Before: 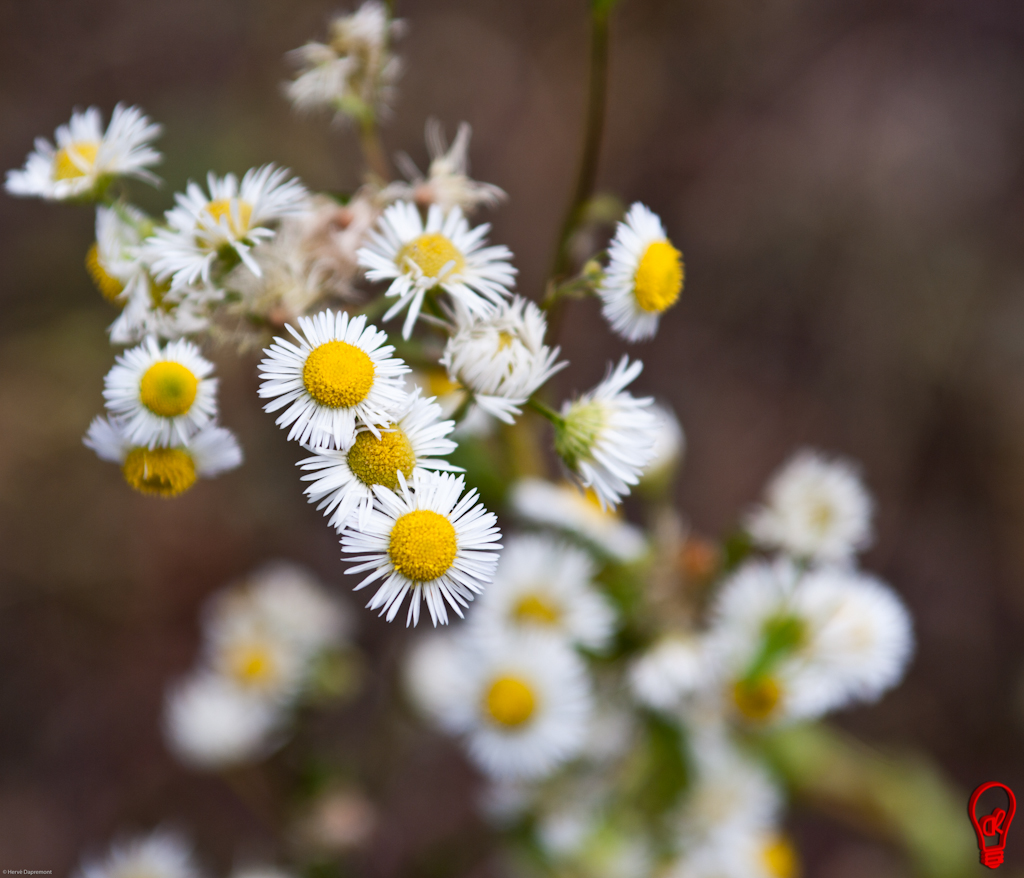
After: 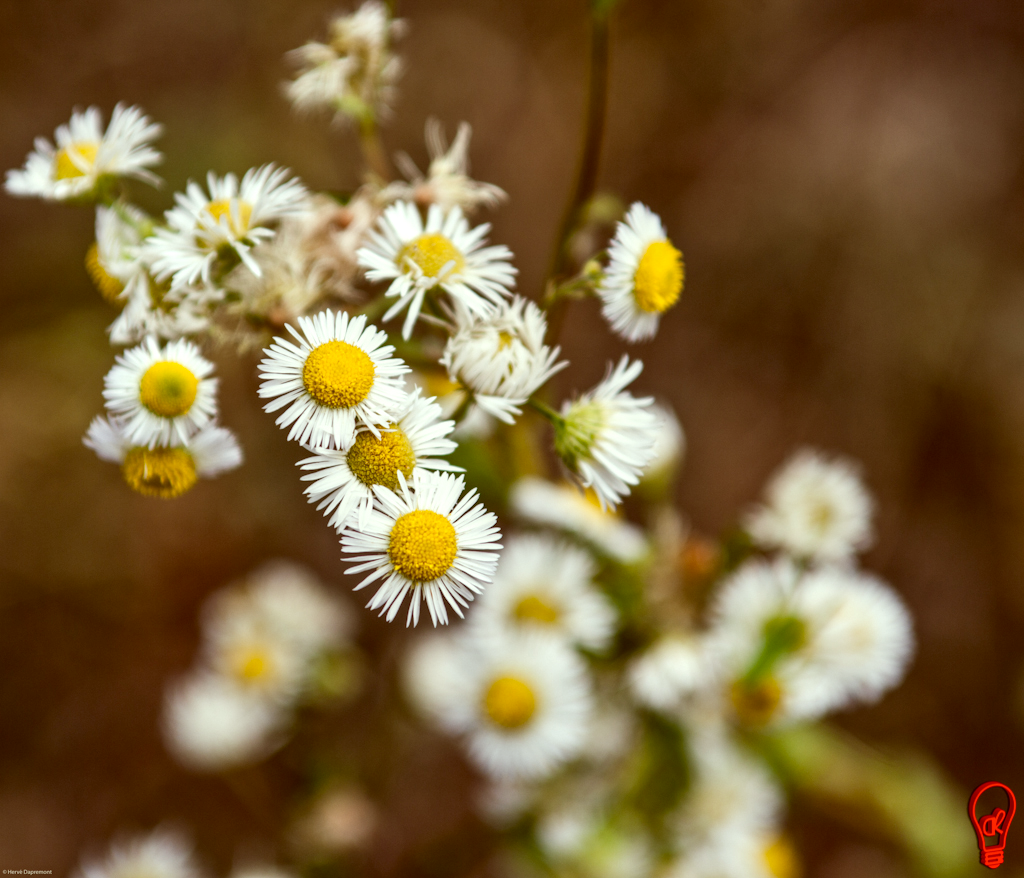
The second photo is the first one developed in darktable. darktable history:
color correction: highlights a* -5.98, highlights b* 9.53, shadows a* 10.6, shadows b* 23.33
local contrast: highlights 63%, detail 143%, midtone range 0.435
